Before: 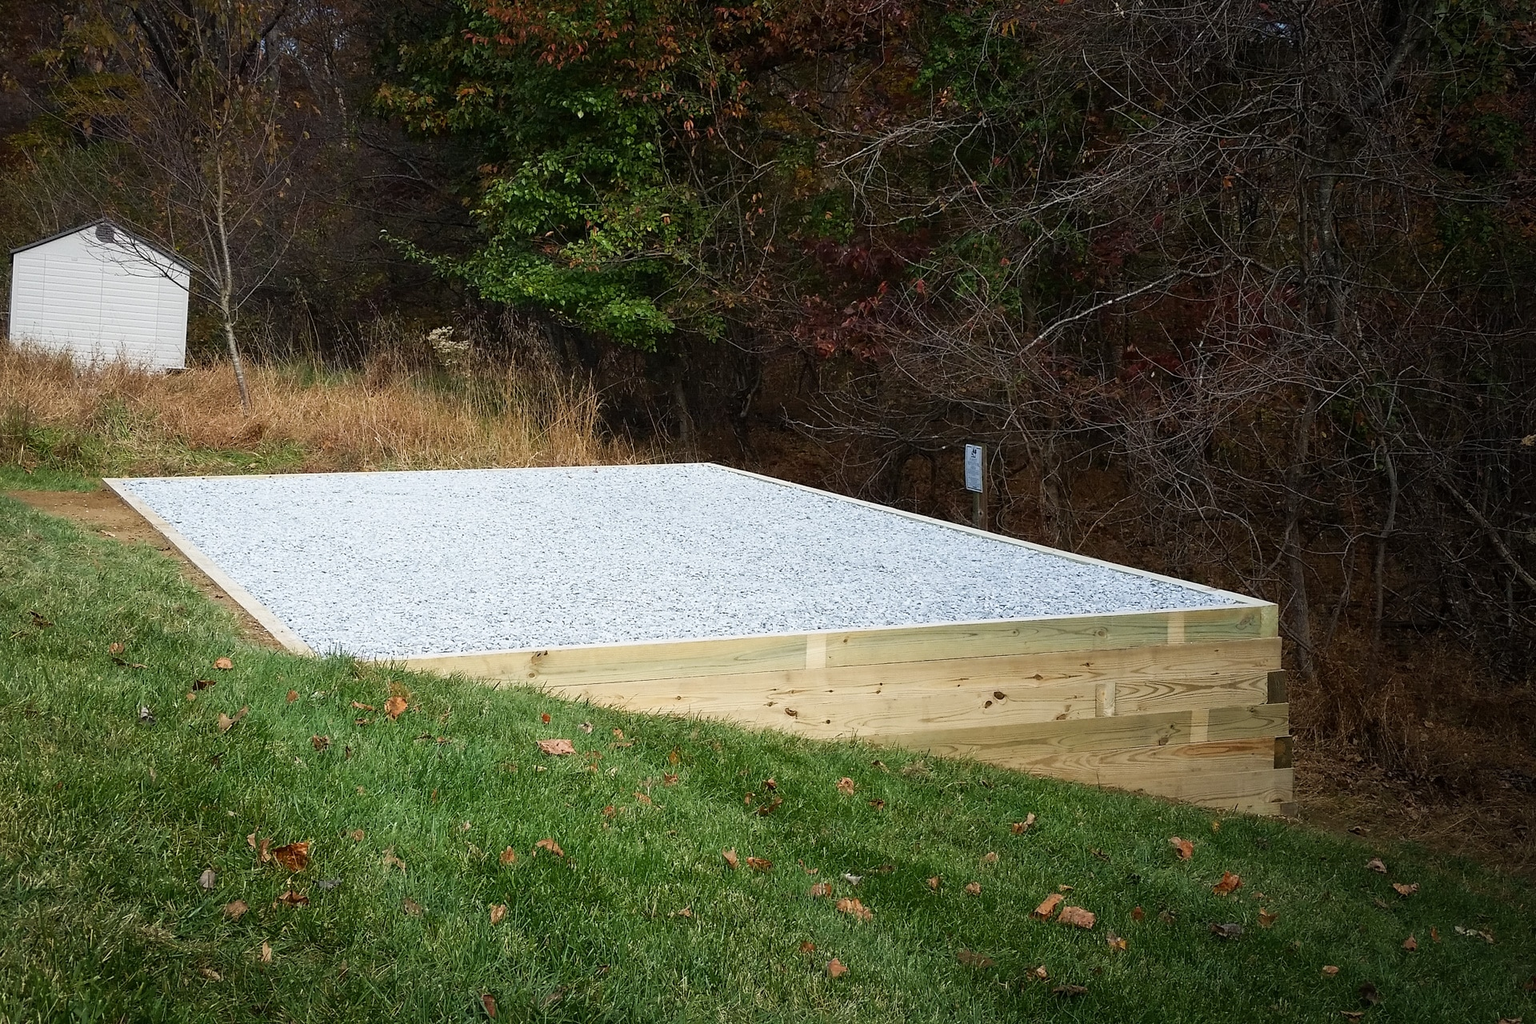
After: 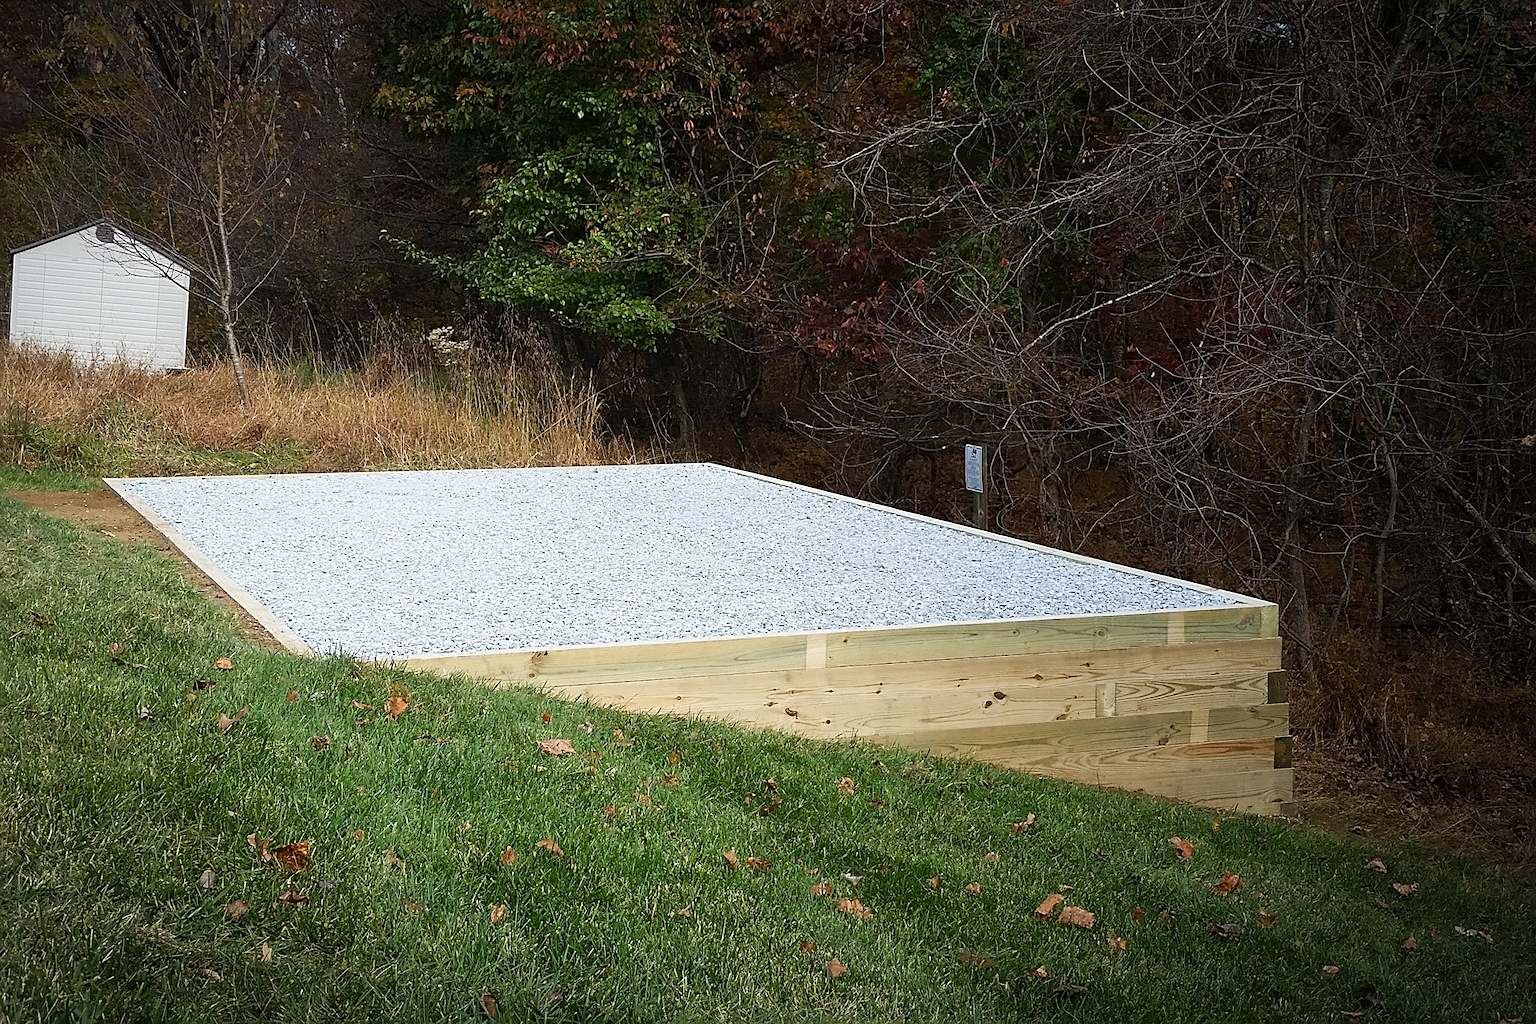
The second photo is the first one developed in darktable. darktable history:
vignetting: fall-off start 98.86%, fall-off radius 99.69%, width/height ratio 1.423
sharpen: on, module defaults
